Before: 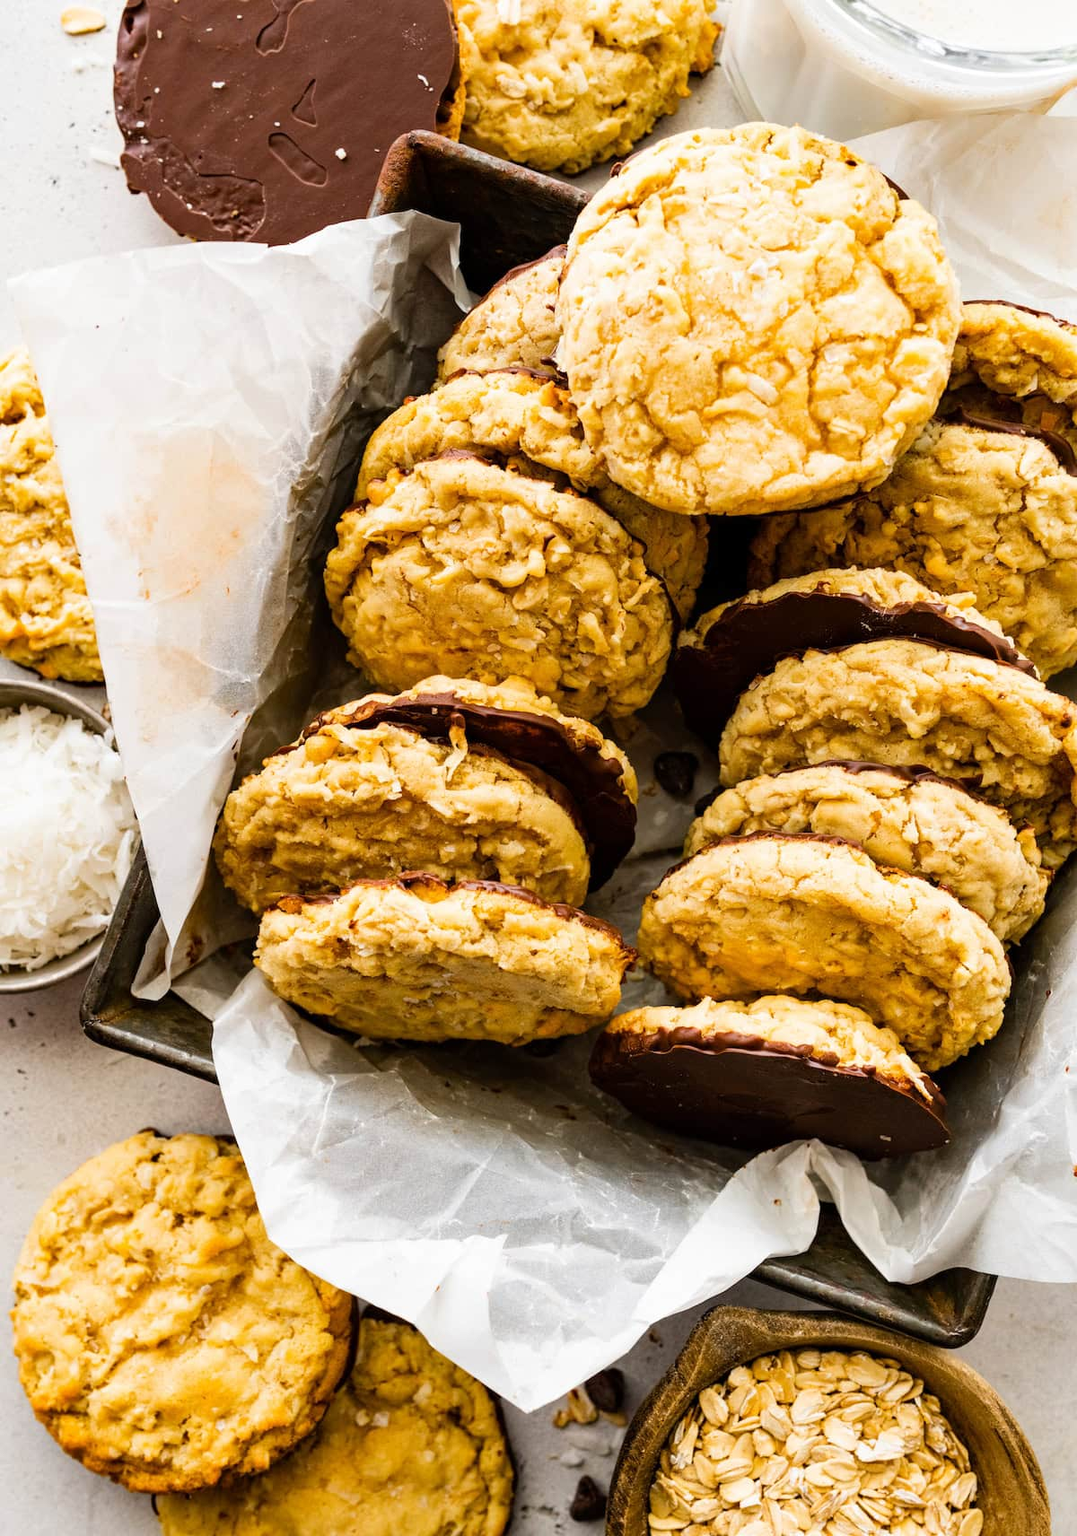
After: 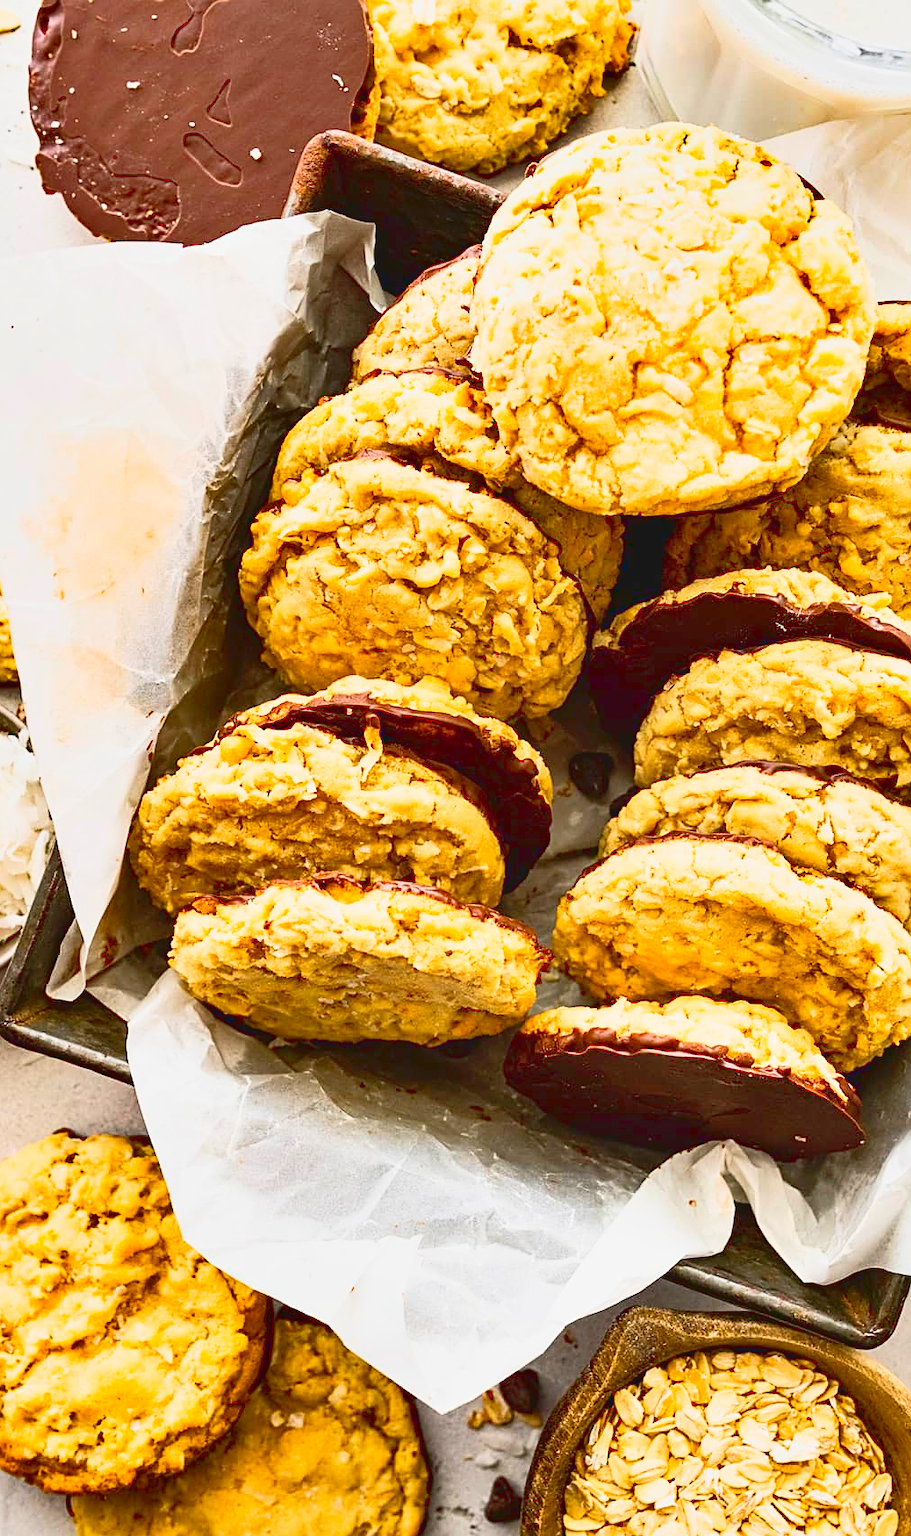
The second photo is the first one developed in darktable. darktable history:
tone curve: curves: ch0 [(0, 0.038) (0.193, 0.212) (0.461, 0.502) (0.629, 0.731) (0.838, 0.916) (1, 0.967)]; ch1 [(0, 0) (0.35, 0.356) (0.45, 0.453) (0.504, 0.503) (0.532, 0.524) (0.558, 0.559) (0.735, 0.762) (1, 1)]; ch2 [(0, 0) (0.281, 0.266) (0.456, 0.469) (0.5, 0.5) (0.533, 0.545) (0.606, 0.607) (0.646, 0.654) (1, 1)], color space Lab, linked channels, preserve colors none
crop: left 7.969%, right 7.437%
shadows and highlights: soften with gaussian
levels: levels [0, 0.445, 1]
sharpen: on, module defaults
